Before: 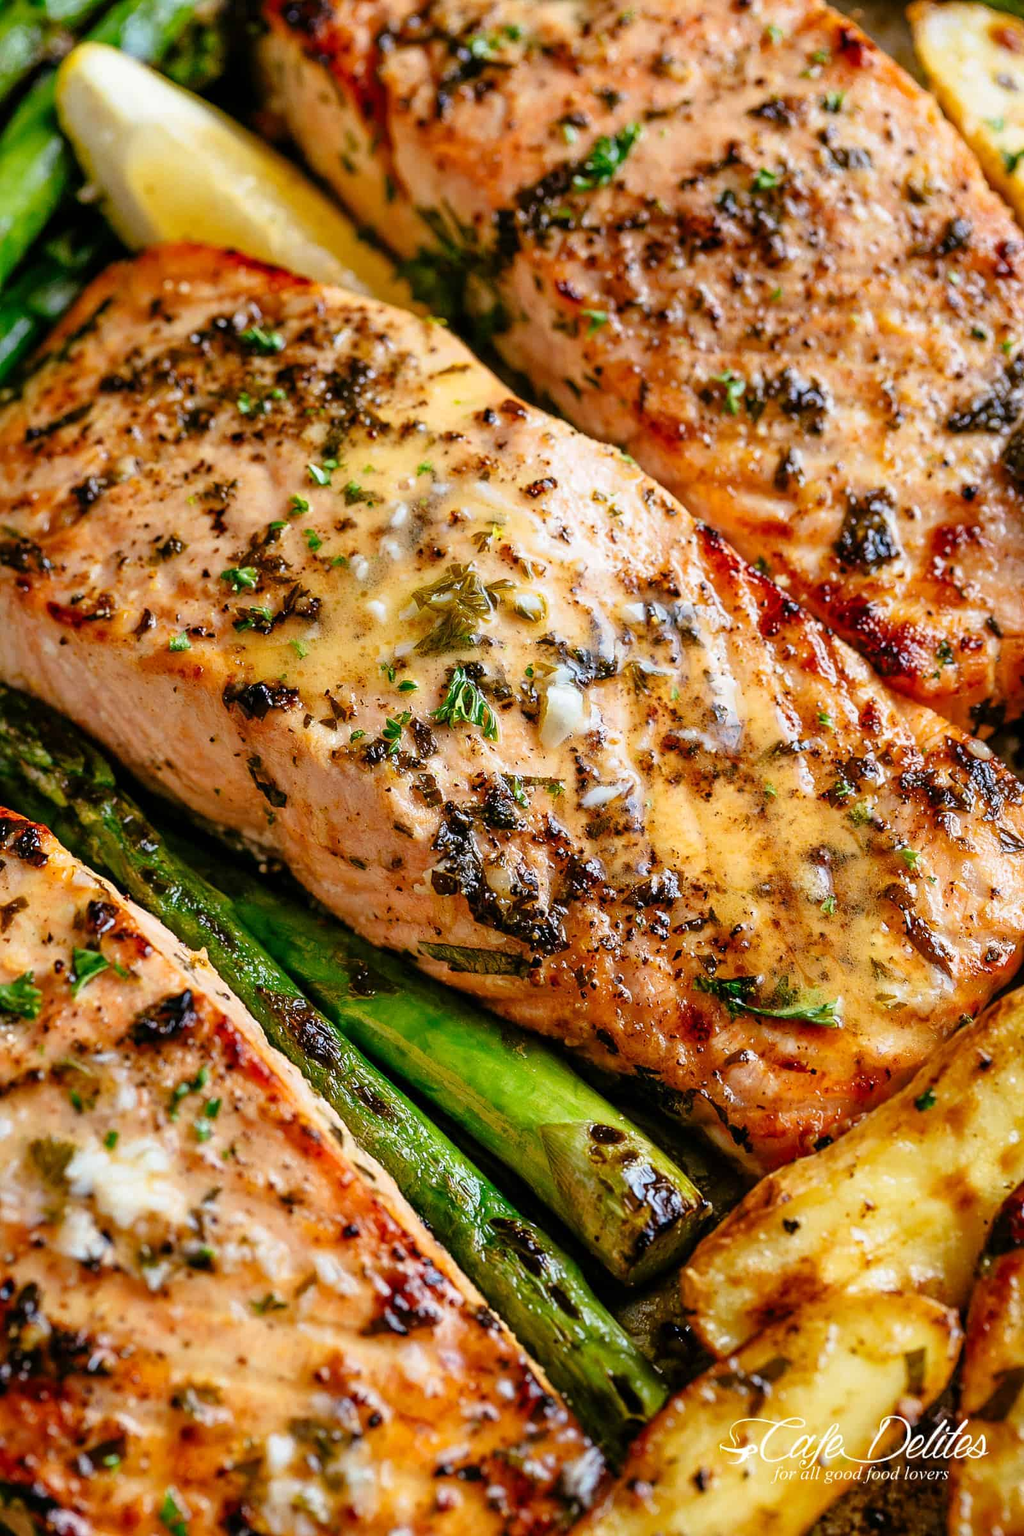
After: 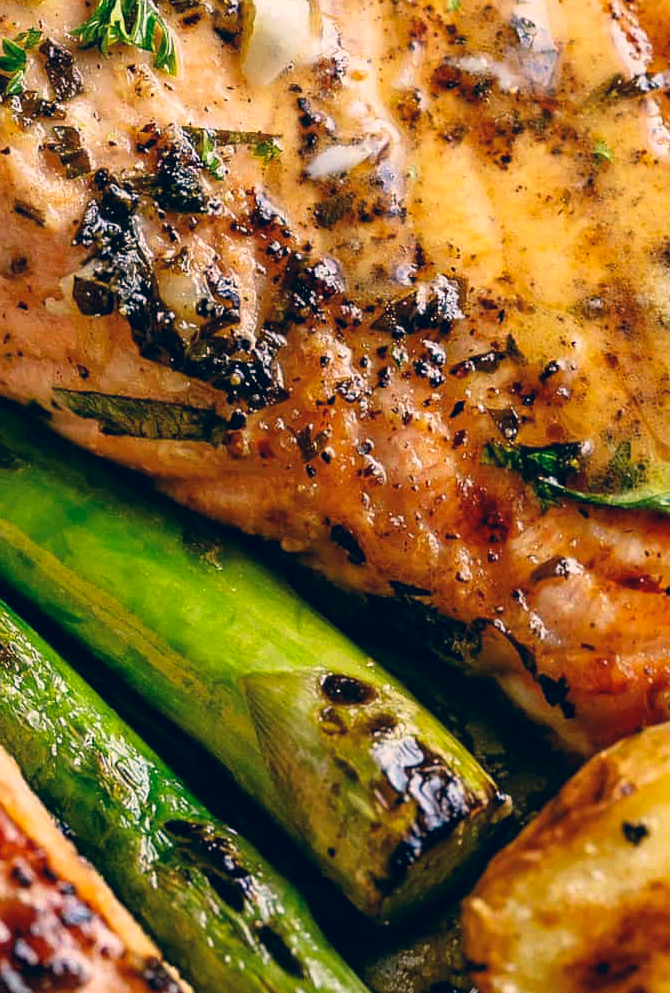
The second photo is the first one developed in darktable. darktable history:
crop: left 37.569%, top 45.137%, right 20.527%, bottom 13.46%
color correction: highlights a* 10.32, highlights b* 14.29, shadows a* -10.33, shadows b* -14.82
